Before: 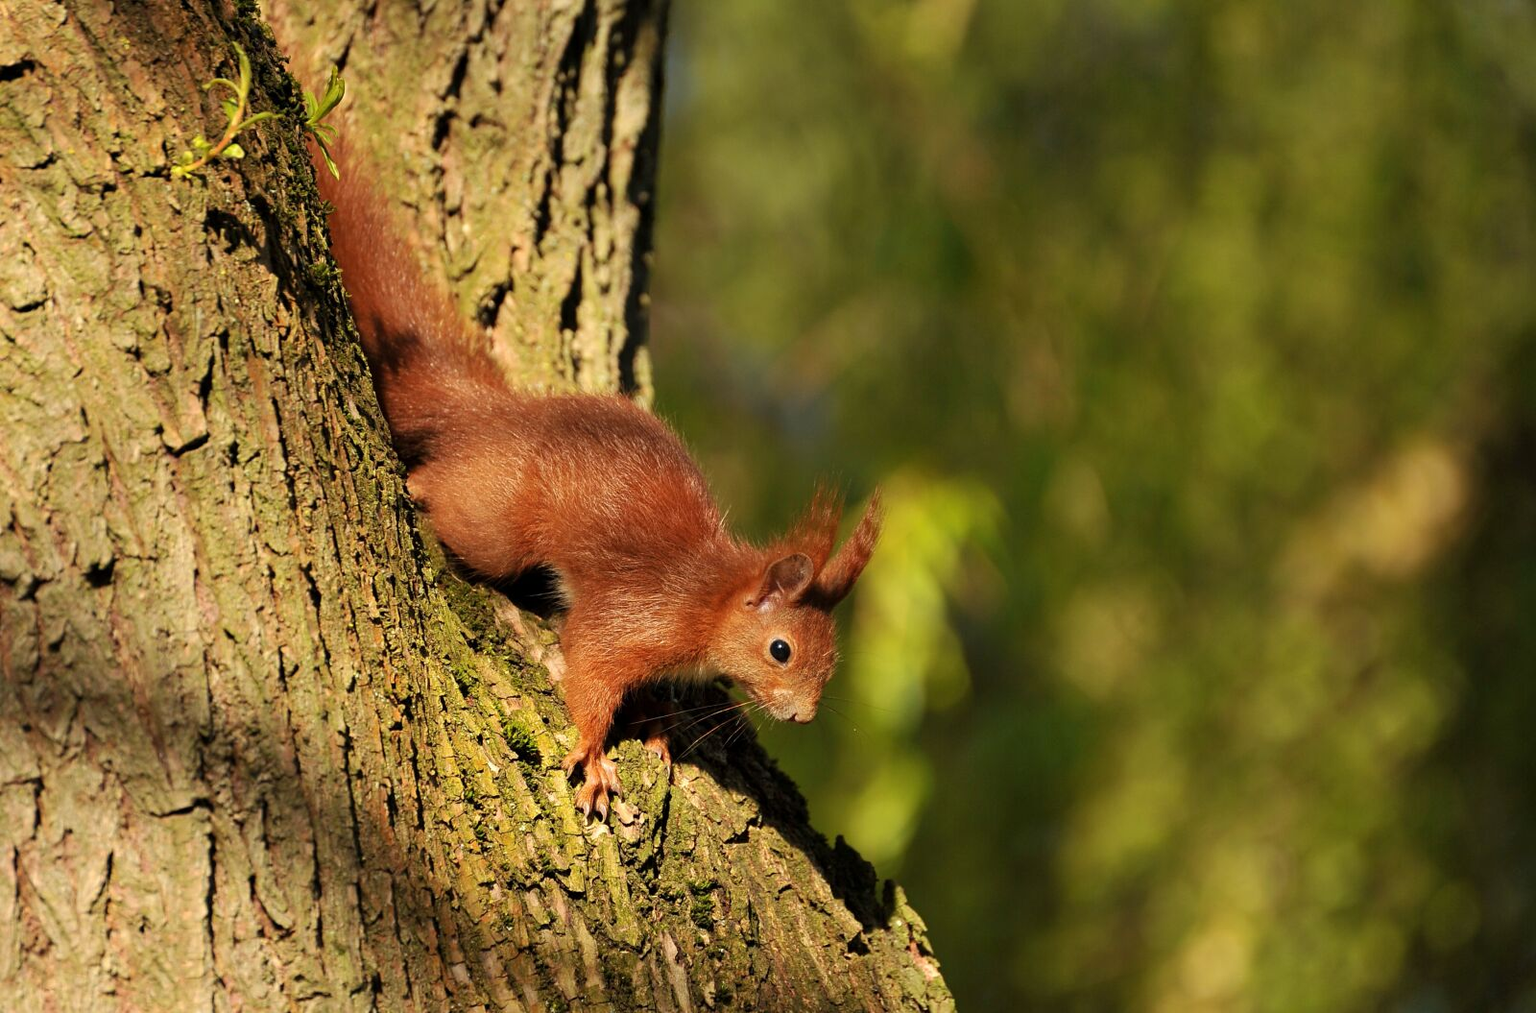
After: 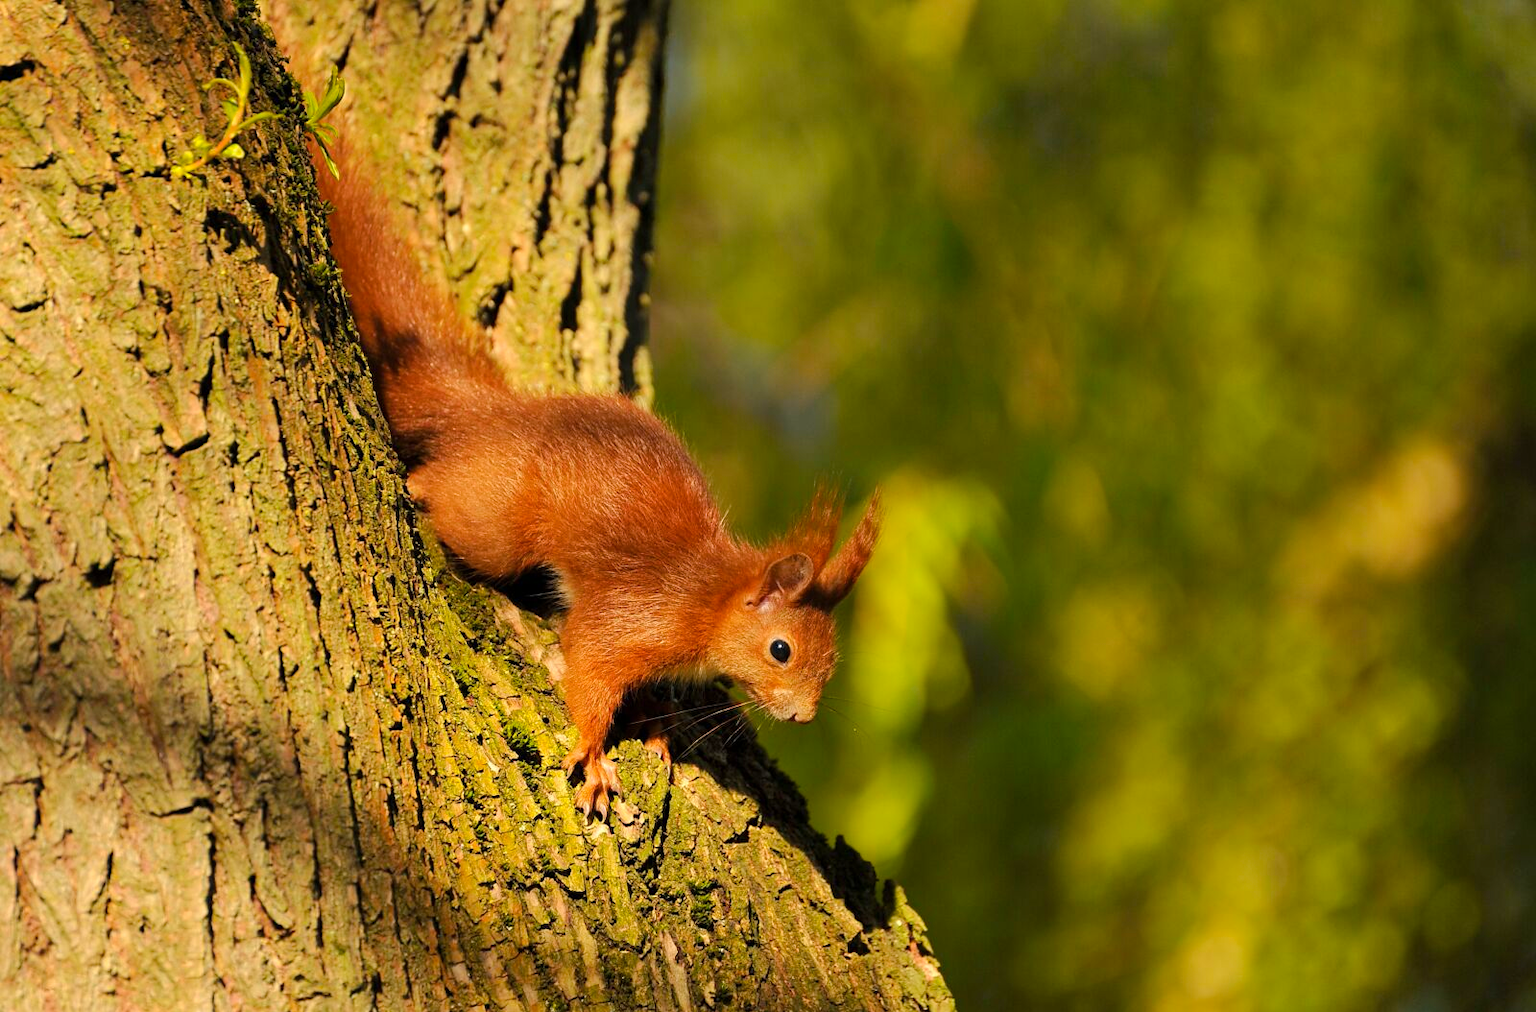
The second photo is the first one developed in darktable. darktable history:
color balance rgb: highlights gain › chroma 2.023%, highlights gain › hue 73.54°, linear chroma grading › global chroma 15.114%, perceptual saturation grading › global saturation 0.163%, perceptual brilliance grading › mid-tones 9.915%, perceptual brilliance grading › shadows 15.373%
